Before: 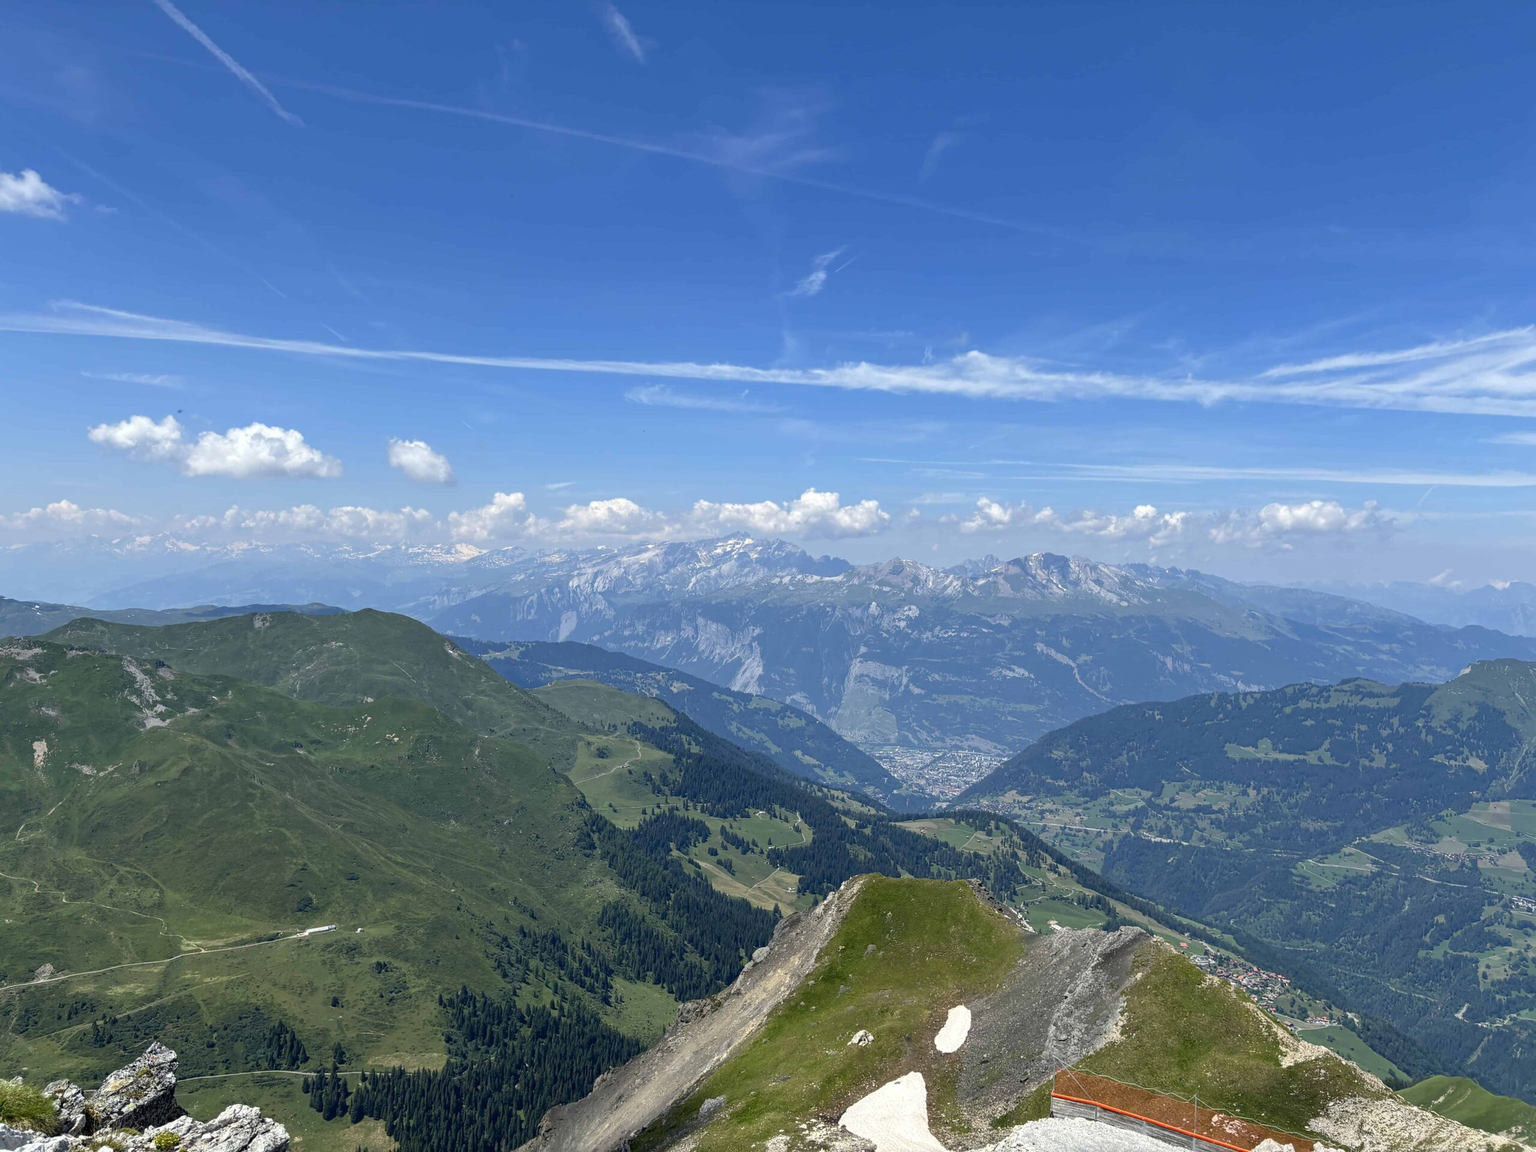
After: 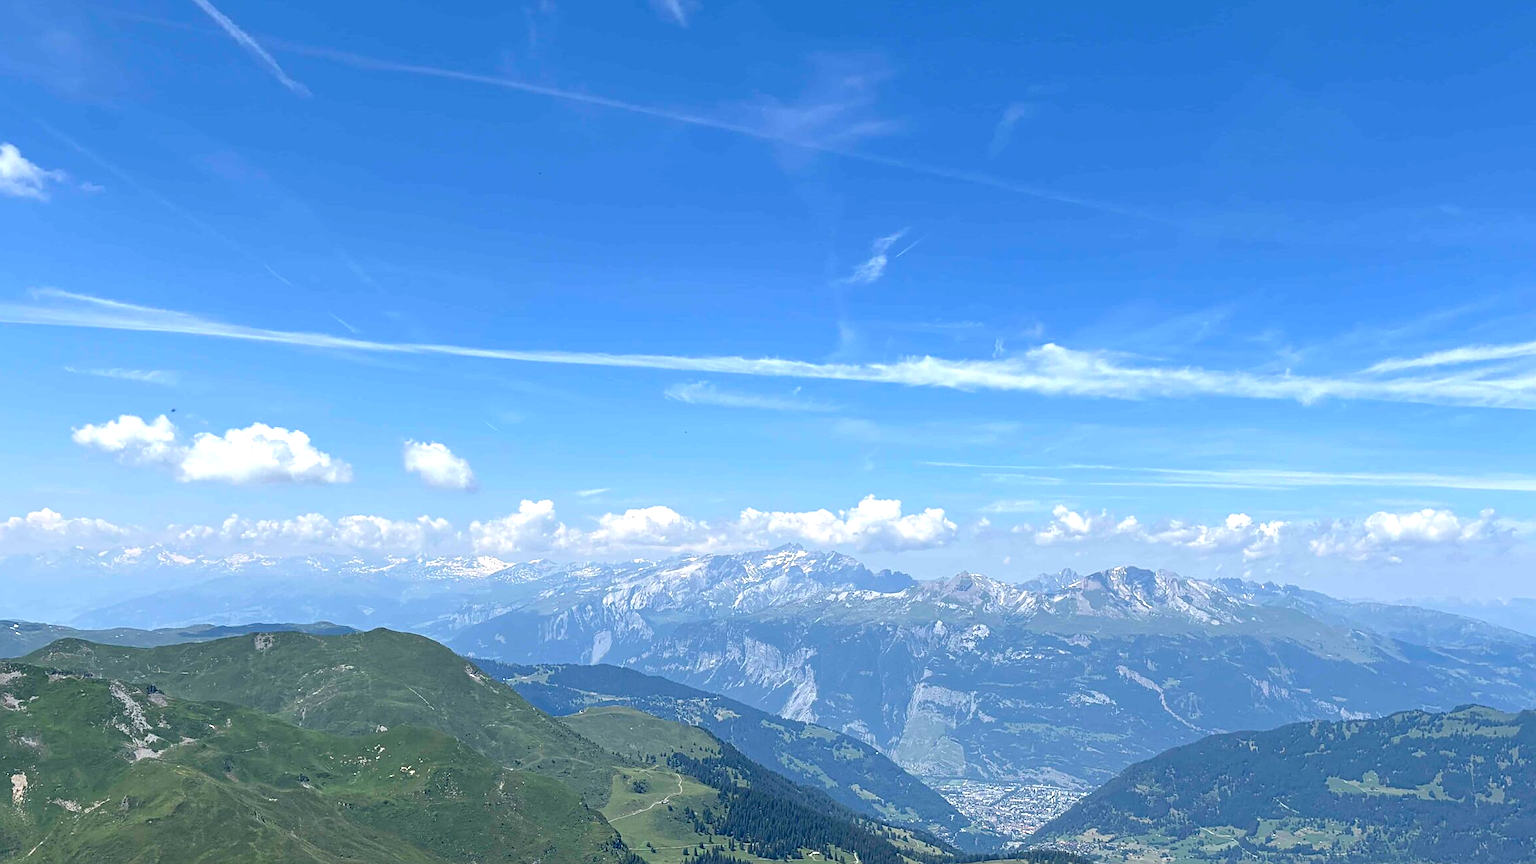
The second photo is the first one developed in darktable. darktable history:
exposure: black level correction 0.001, exposure 0.5 EV, compensate exposure bias true, compensate highlight preservation false
sharpen: on, module defaults
crop: left 1.509%, top 3.452%, right 7.696%, bottom 28.452%
